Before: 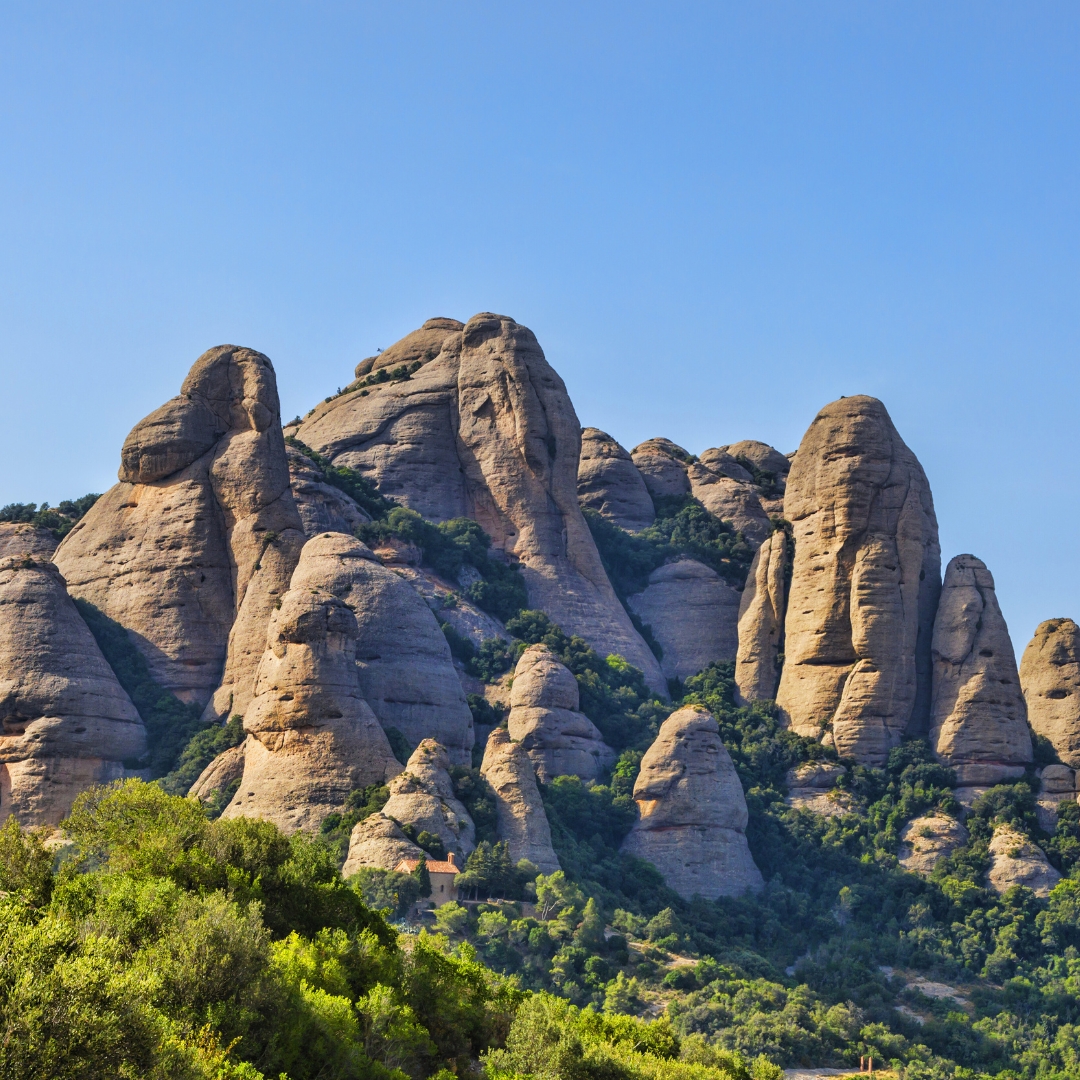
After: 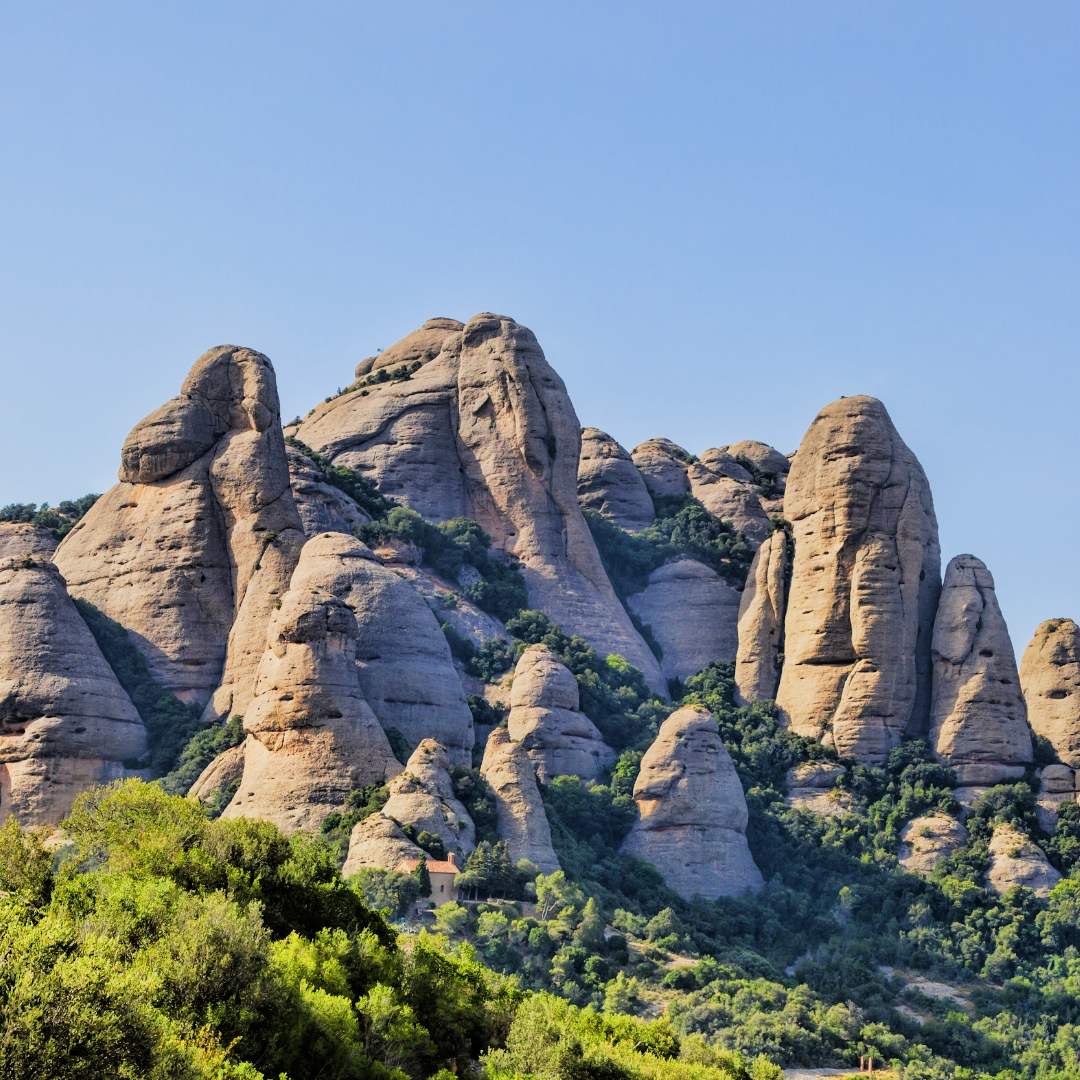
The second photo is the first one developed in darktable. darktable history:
filmic rgb: black relative exposure -7.65 EV, white relative exposure 4.56 EV, hardness 3.61
tone equalizer: -8 EV -0.749 EV, -7 EV -0.691 EV, -6 EV -0.611 EV, -5 EV -0.371 EV, -3 EV 0.394 EV, -2 EV 0.6 EV, -1 EV 0.683 EV, +0 EV 0.757 EV
